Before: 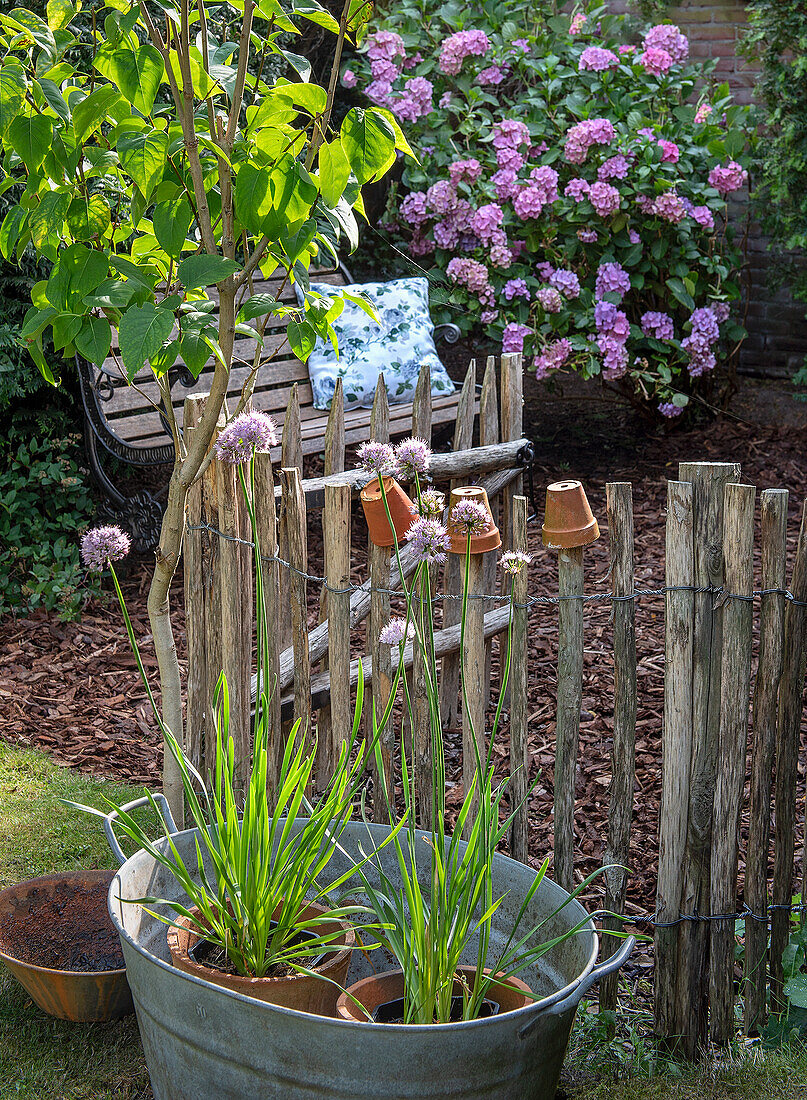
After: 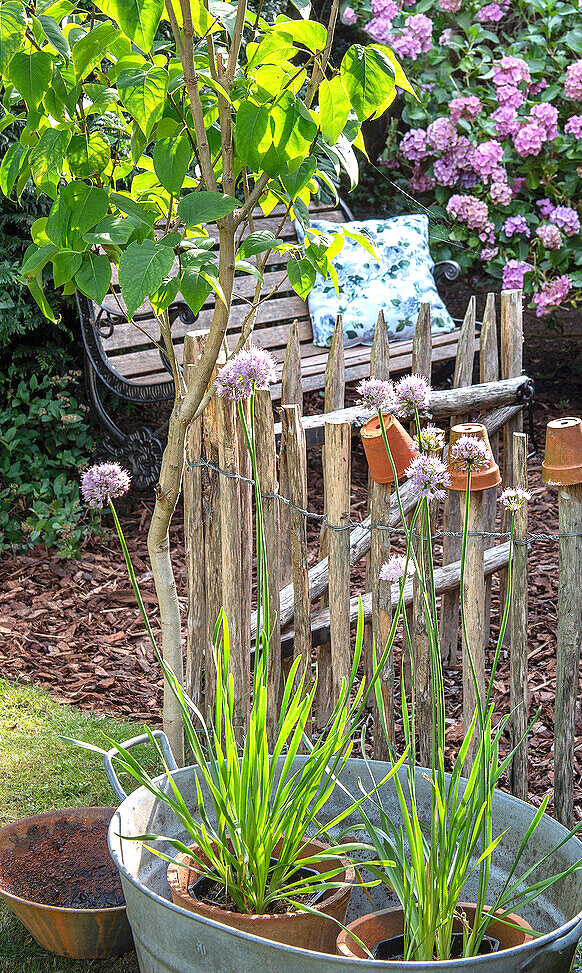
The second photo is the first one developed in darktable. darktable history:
exposure: black level correction 0, exposure 0.698 EV, compensate exposure bias true, compensate highlight preservation false
crop: top 5.766%, right 27.877%, bottom 5.77%
